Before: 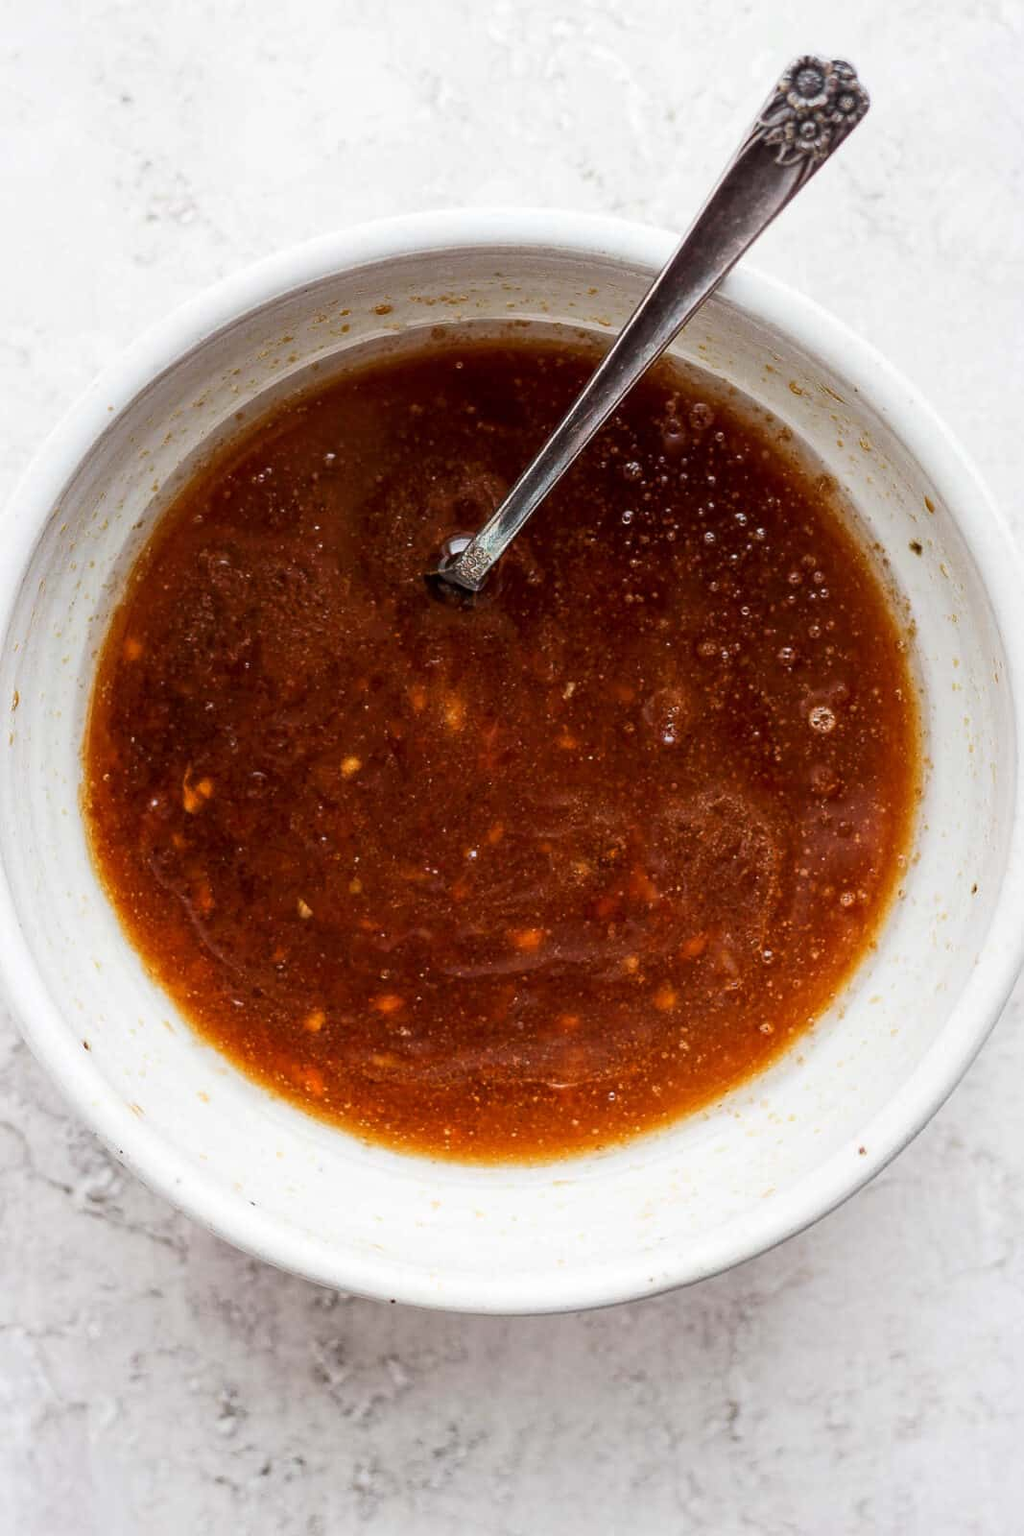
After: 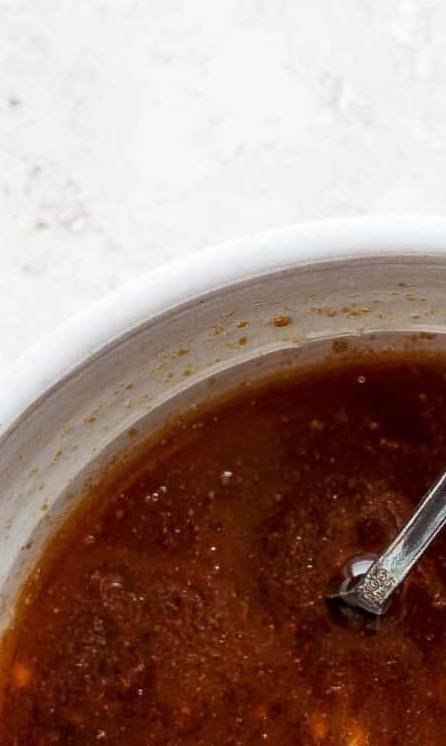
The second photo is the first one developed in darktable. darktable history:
crop and rotate: left 10.993%, top 0.102%, right 47.161%, bottom 53.222%
